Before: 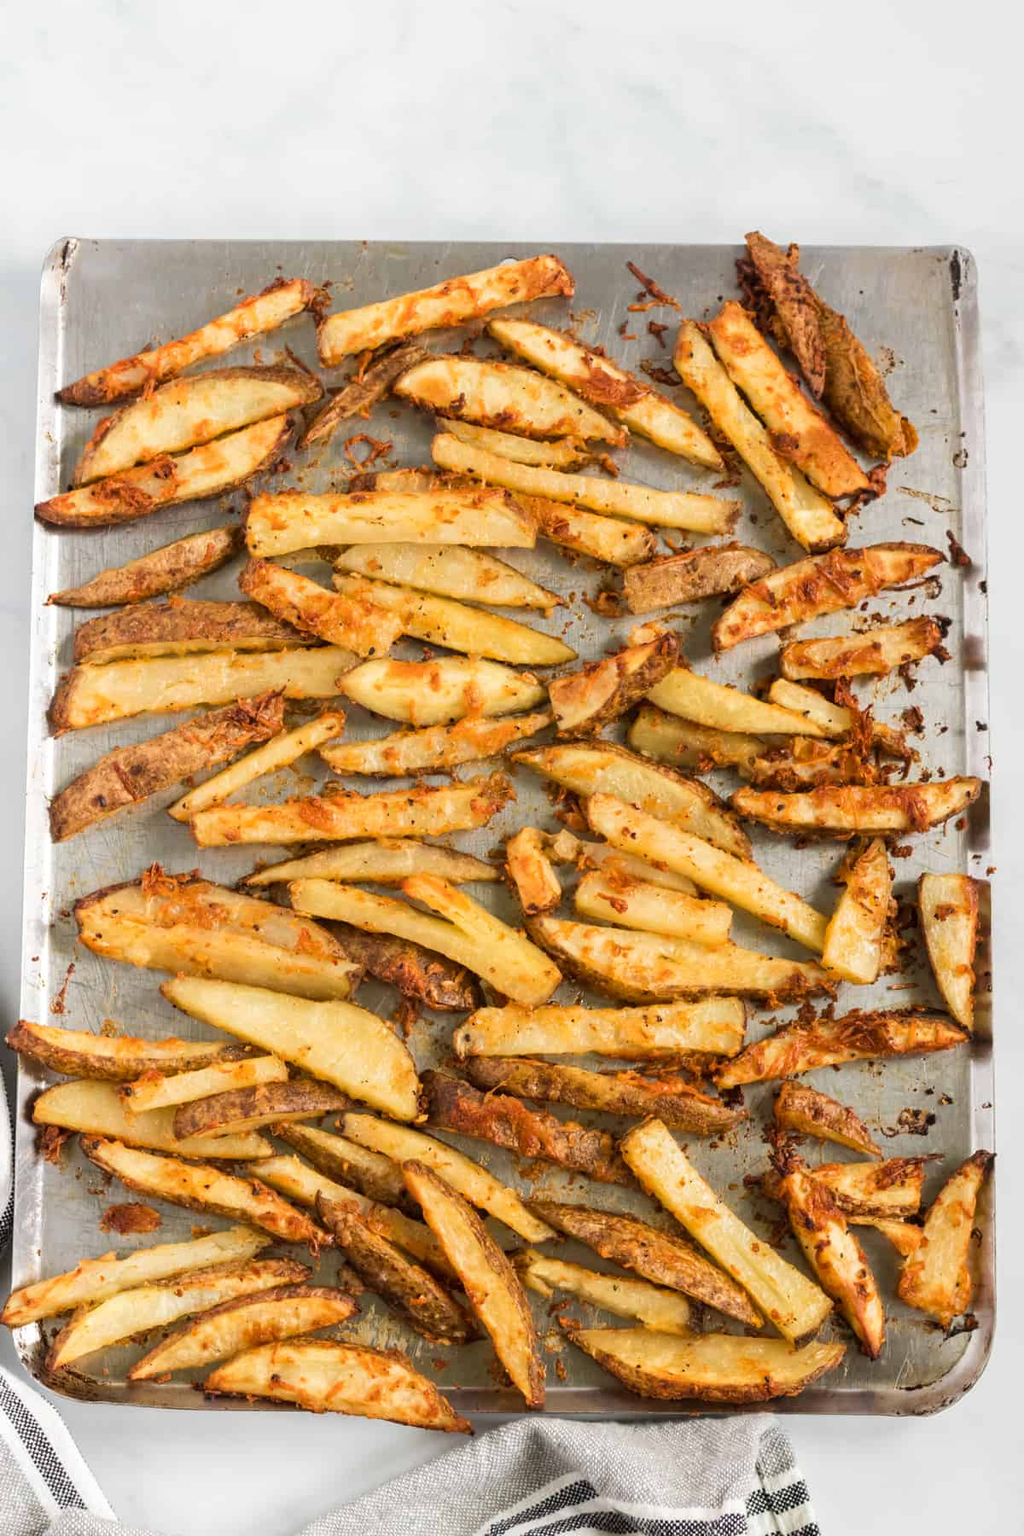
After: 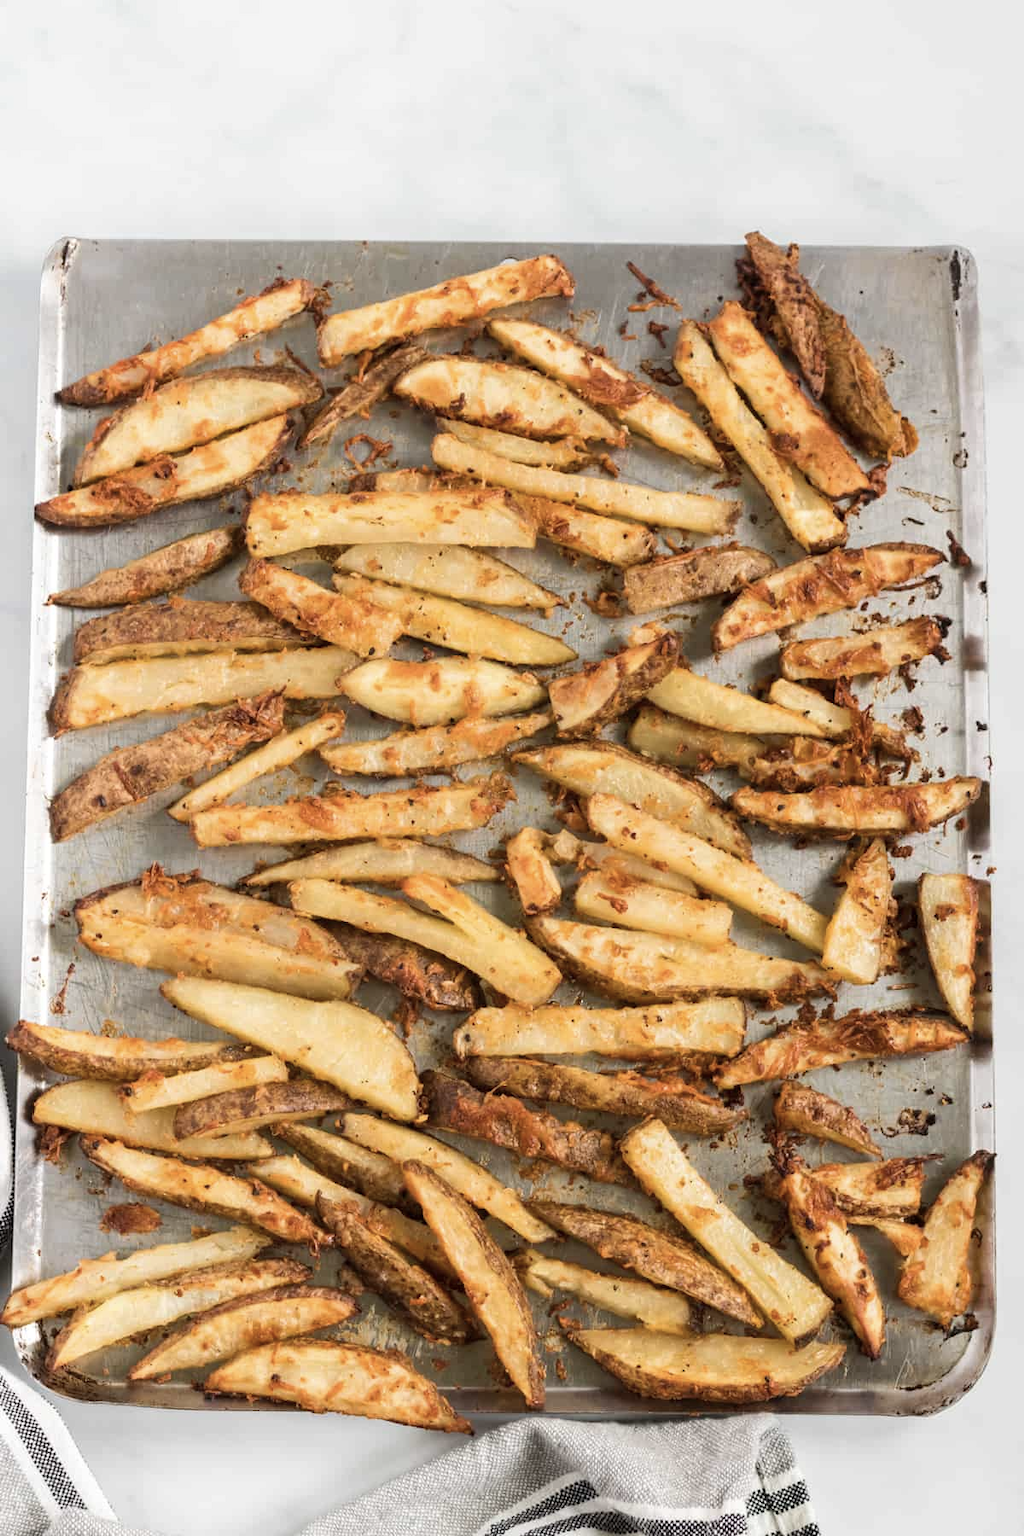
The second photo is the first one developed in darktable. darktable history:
contrast brightness saturation: contrast 0.065, brightness -0.012, saturation -0.242
